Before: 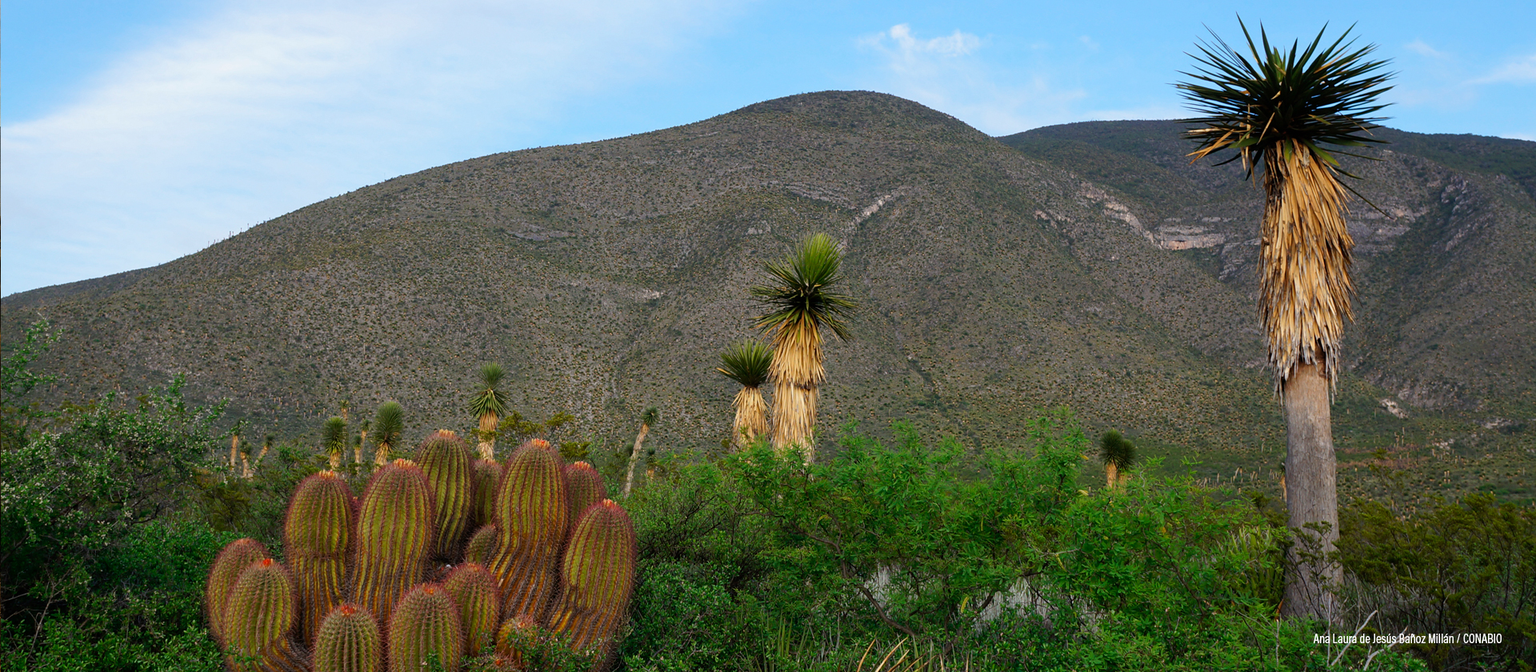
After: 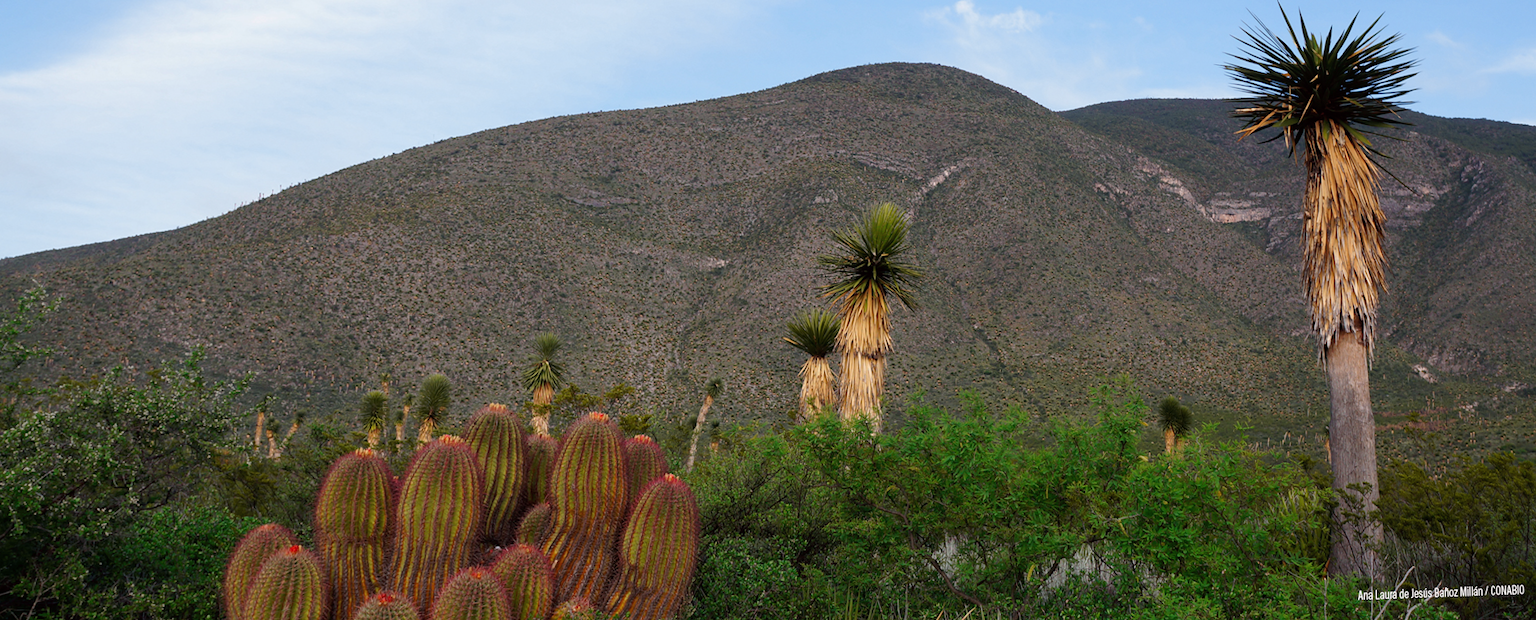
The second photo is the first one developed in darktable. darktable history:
rotate and perspective: rotation -0.013°, lens shift (vertical) -0.027, lens shift (horizontal) 0.178, crop left 0.016, crop right 0.989, crop top 0.082, crop bottom 0.918
tone curve: curves: ch0 [(0, 0) (0.253, 0.237) (1, 1)]; ch1 [(0, 0) (0.401, 0.42) (0.442, 0.47) (0.491, 0.495) (0.511, 0.523) (0.557, 0.565) (0.66, 0.683) (1, 1)]; ch2 [(0, 0) (0.394, 0.413) (0.5, 0.5) (0.578, 0.568) (1, 1)], color space Lab, independent channels, preserve colors none
